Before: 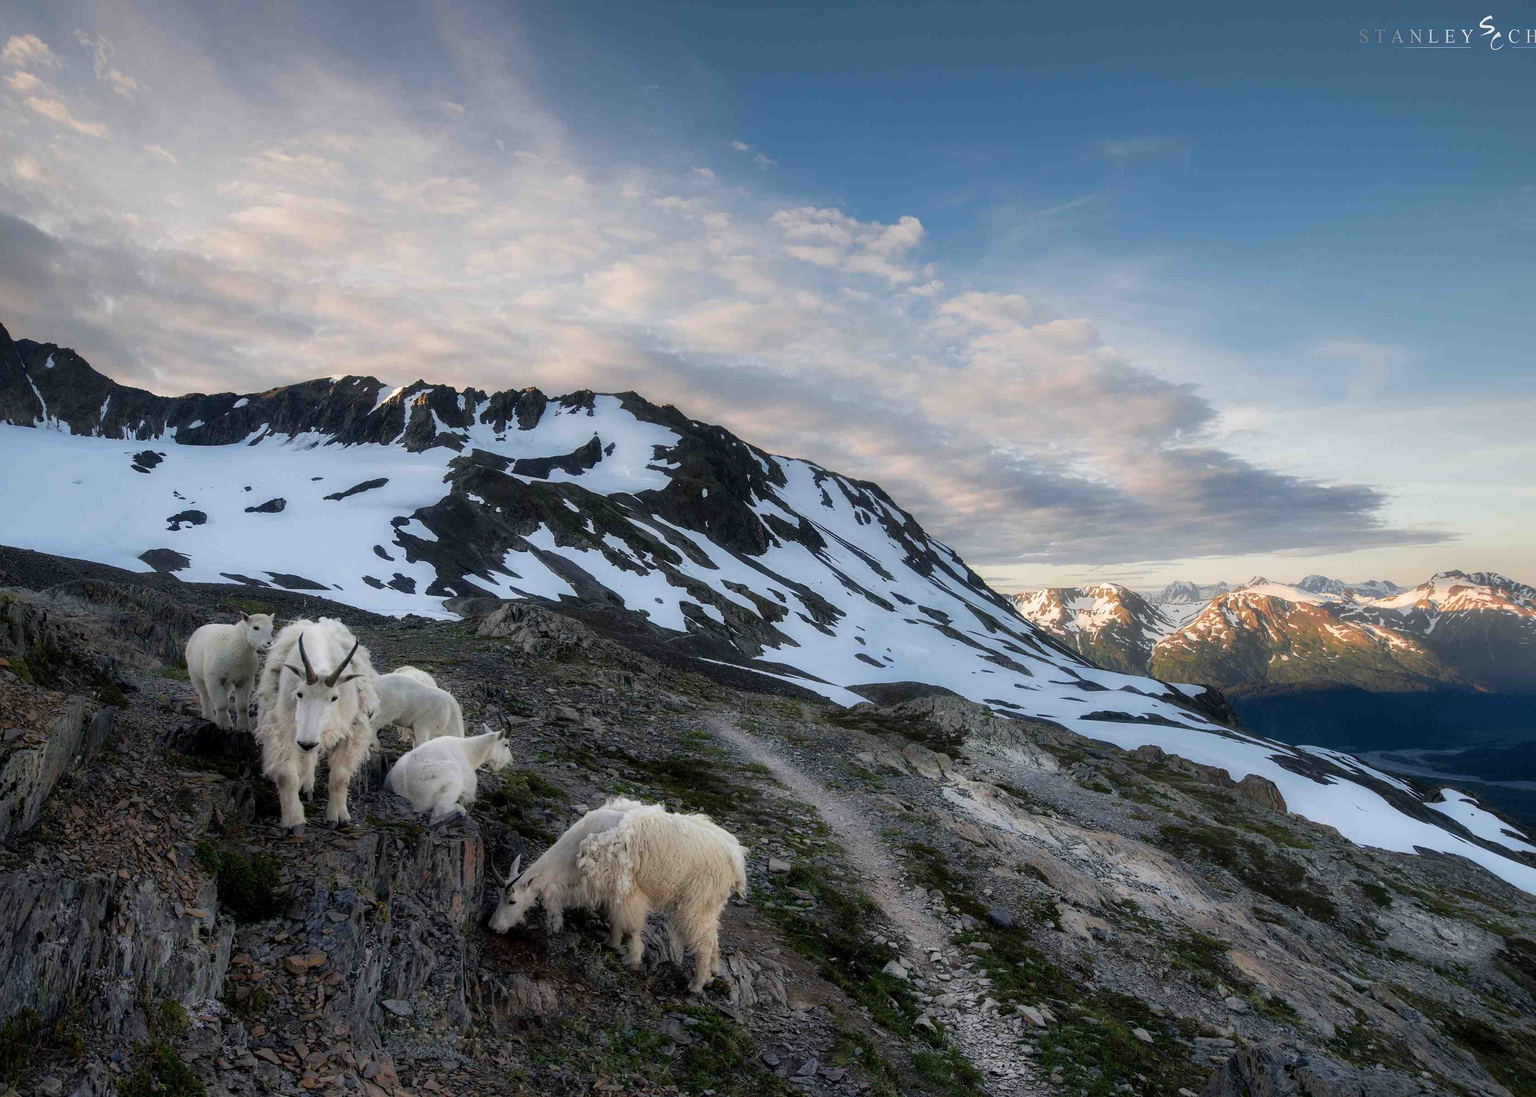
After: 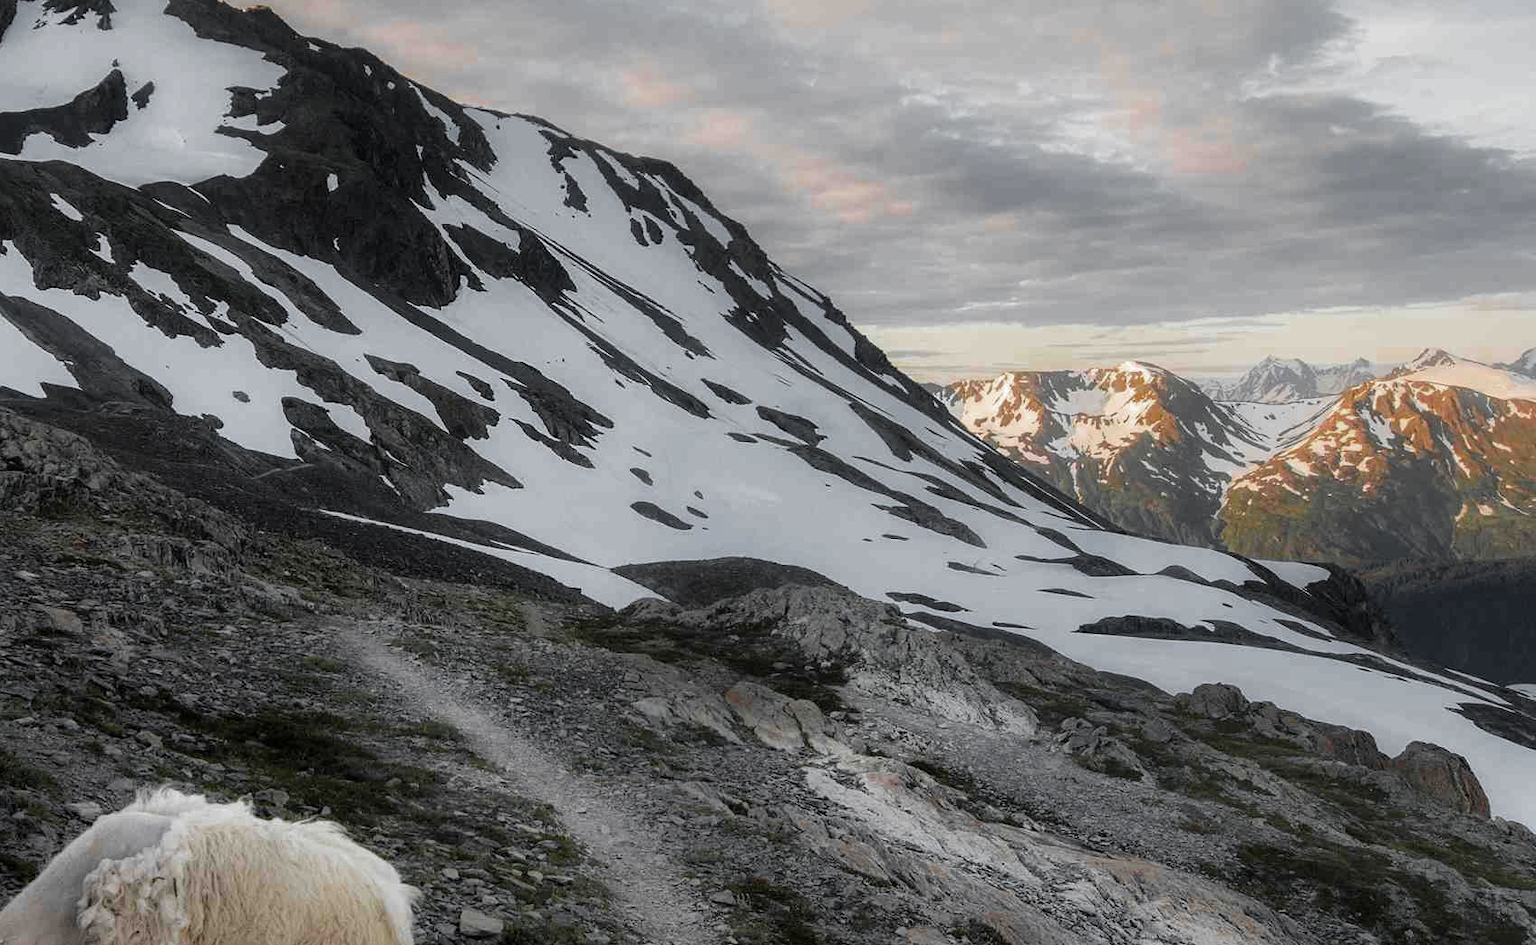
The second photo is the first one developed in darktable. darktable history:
crop: left 35.03%, top 36.625%, right 14.663%, bottom 20.057%
color zones: curves: ch0 [(0.004, 0.388) (0.125, 0.392) (0.25, 0.404) (0.375, 0.5) (0.5, 0.5) (0.625, 0.5) (0.75, 0.5) (0.875, 0.5)]; ch1 [(0, 0.5) (0.125, 0.5) (0.25, 0.5) (0.375, 0.124) (0.524, 0.124) (0.645, 0.128) (0.789, 0.132) (0.914, 0.096) (0.998, 0.068)]
